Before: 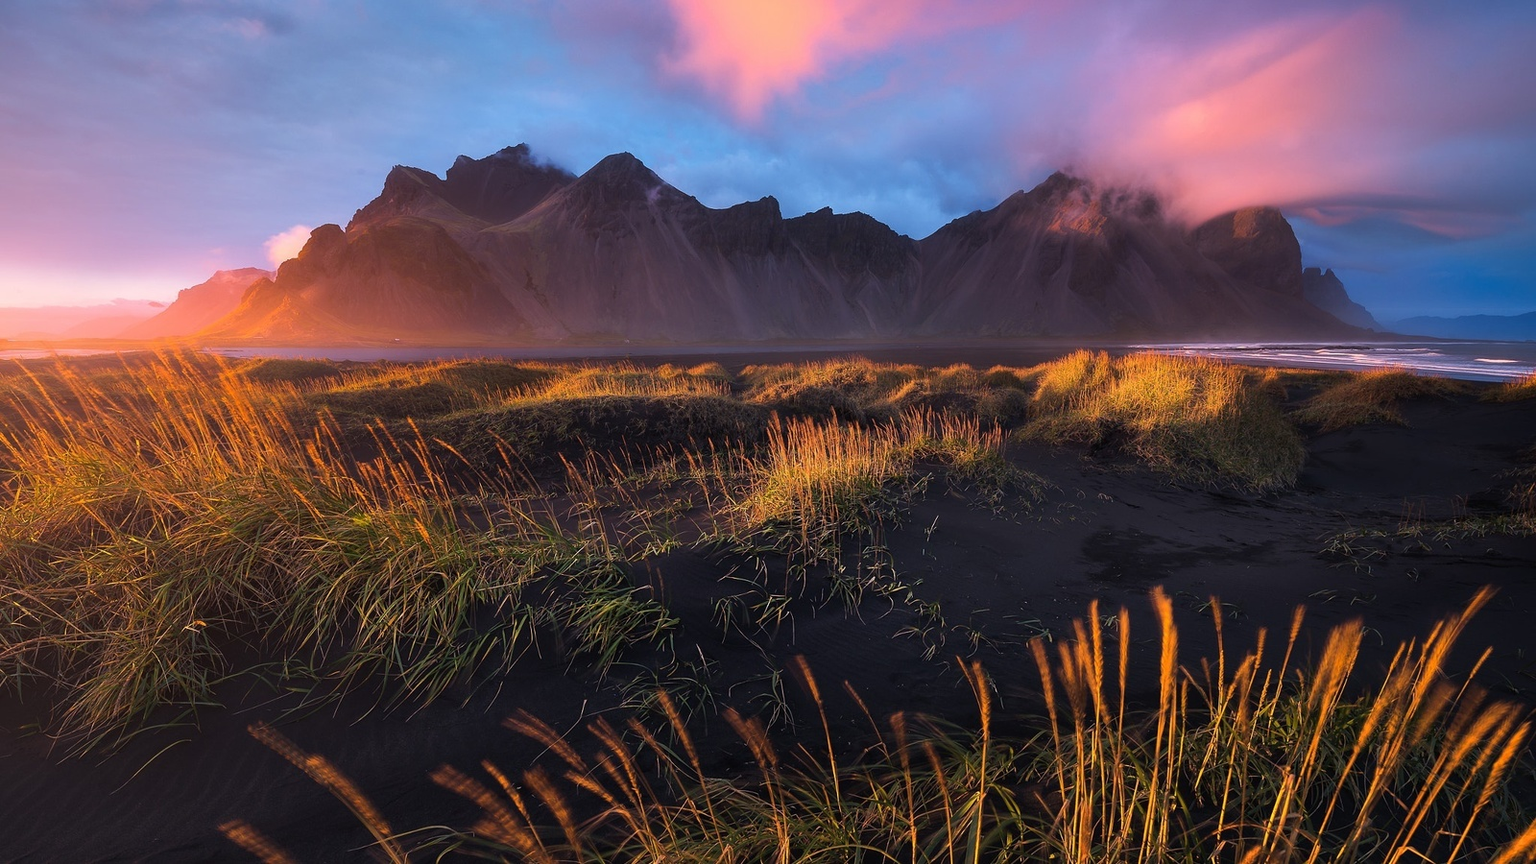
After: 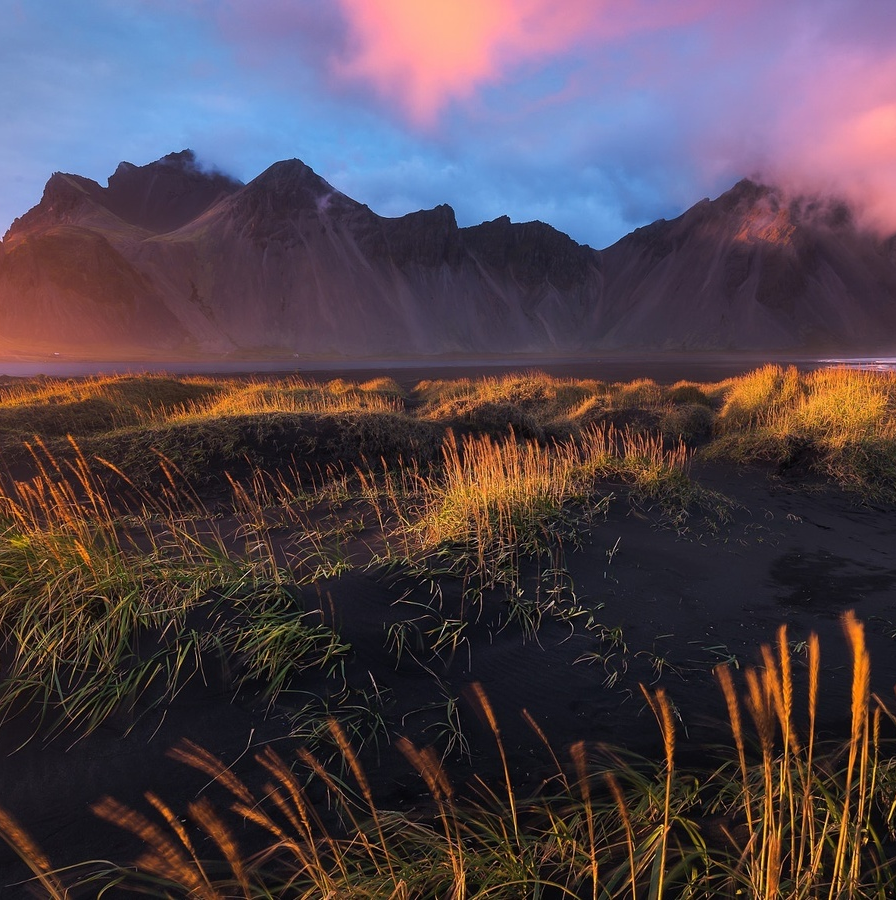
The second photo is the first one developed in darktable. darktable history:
crop and rotate: left 22.335%, right 21.617%
